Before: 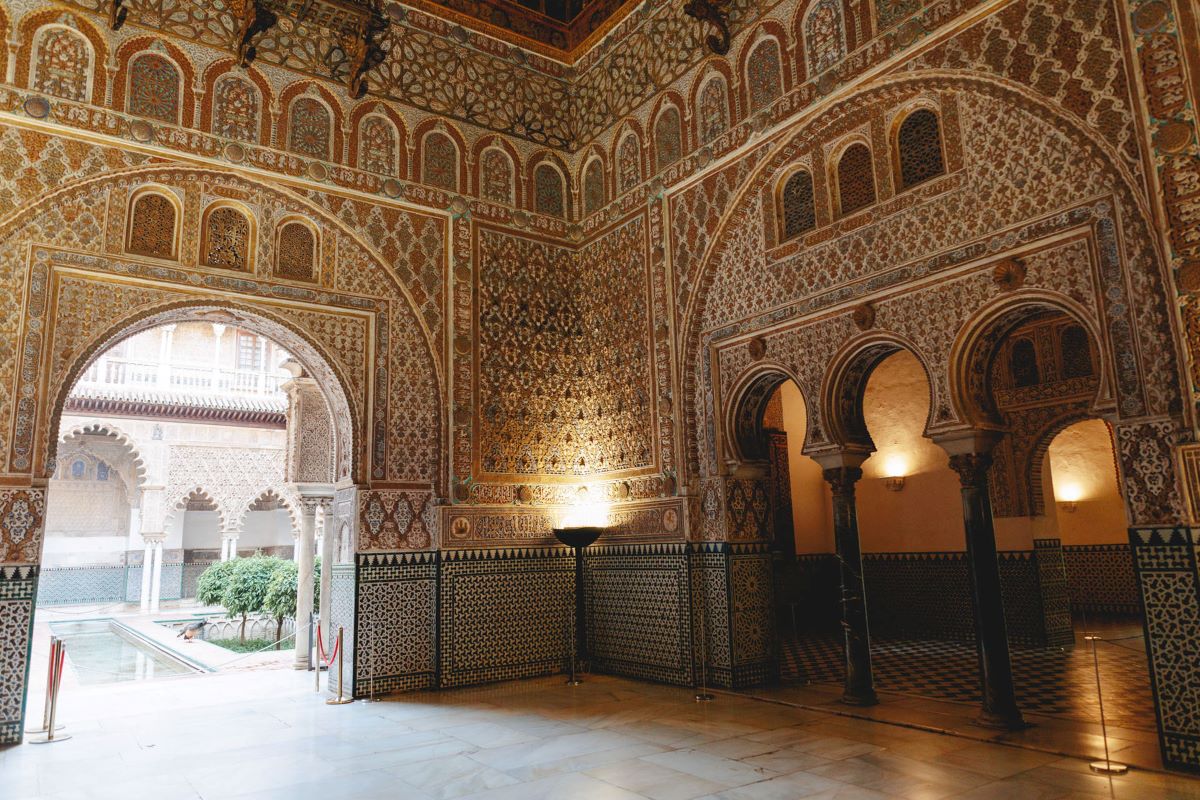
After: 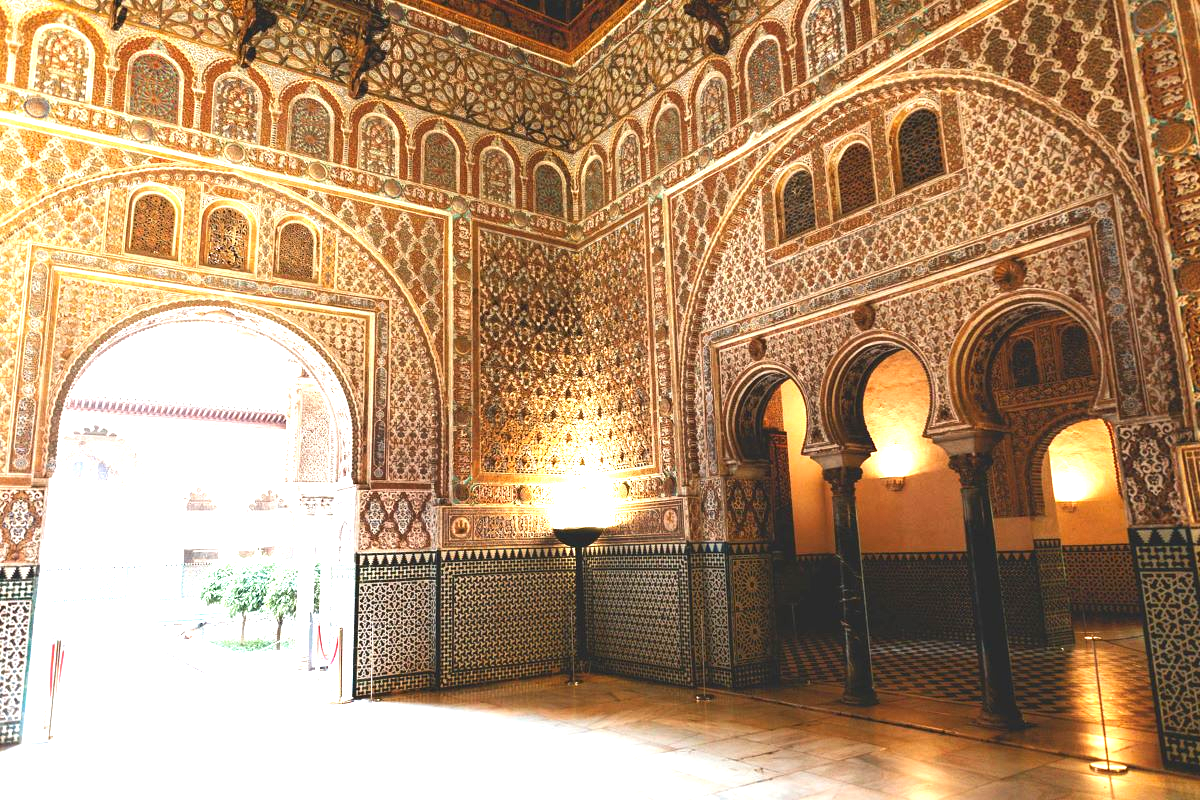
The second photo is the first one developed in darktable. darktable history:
exposure: black level correction 0, exposure 1.448 EV, compensate highlight preservation false
tone equalizer: -8 EV 0 EV, -7 EV 0.002 EV, -6 EV -0.002 EV, -5 EV -0.012 EV, -4 EV -0.087 EV, -3 EV -0.207 EV, -2 EV -0.253 EV, -1 EV 0.081 EV, +0 EV 0.306 EV
